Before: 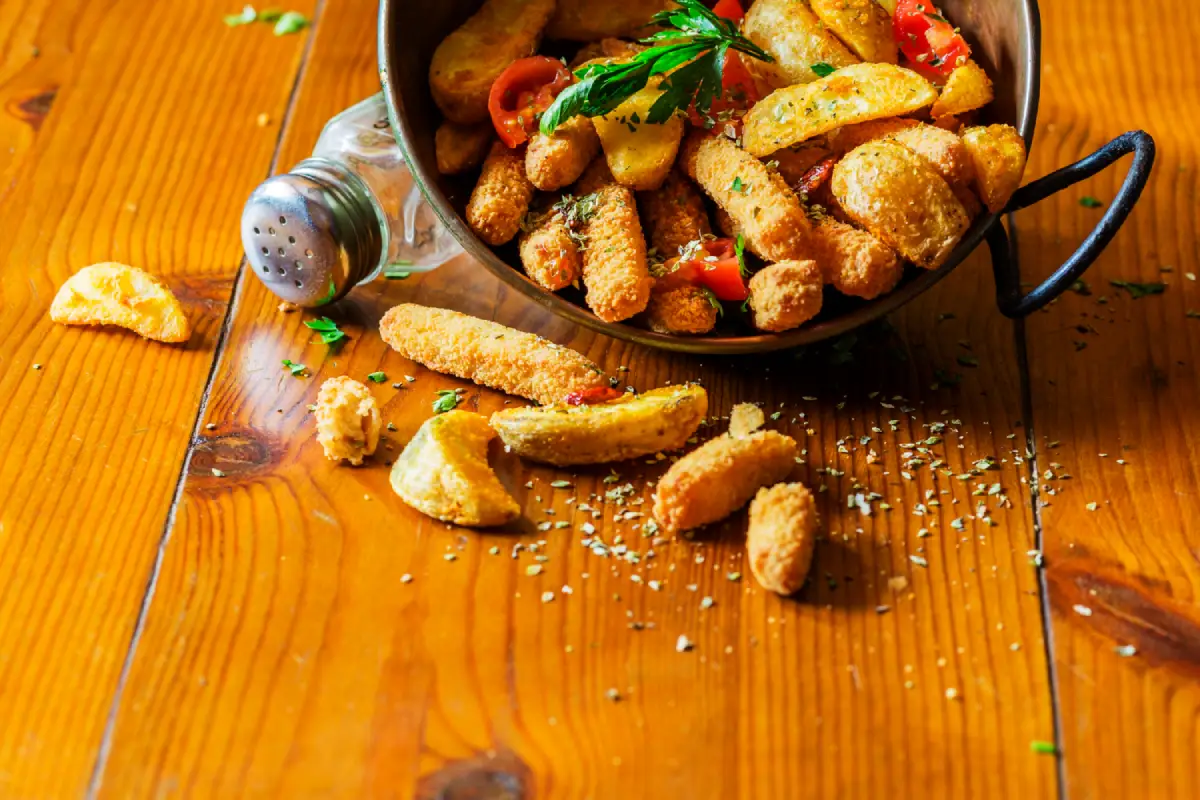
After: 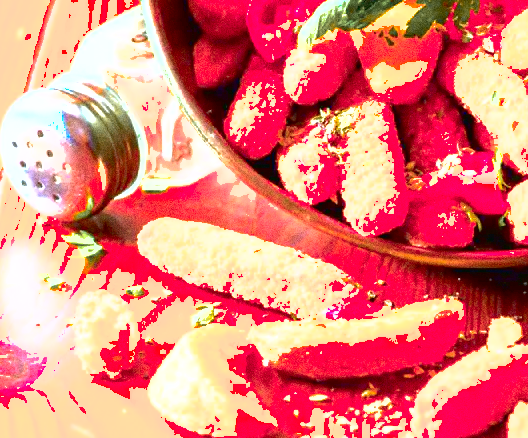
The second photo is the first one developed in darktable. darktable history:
crop: left 20.248%, top 10.86%, right 35.675%, bottom 34.321%
shadows and highlights: on, module defaults
white balance: red 0.984, blue 1.059
tone curve: curves: ch0 [(0, 0.013) (0.054, 0.018) (0.205, 0.191) (0.289, 0.292) (0.39, 0.424) (0.493, 0.551) (0.666, 0.743) (0.795, 0.841) (1, 0.998)]; ch1 [(0, 0) (0.385, 0.343) (0.439, 0.415) (0.494, 0.495) (0.501, 0.501) (0.51, 0.509) (0.54, 0.552) (0.586, 0.614) (0.66, 0.706) (0.783, 0.804) (1, 1)]; ch2 [(0, 0) (0.32, 0.281) (0.403, 0.399) (0.441, 0.428) (0.47, 0.469) (0.498, 0.496) (0.524, 0.538) (0.566, 0.579) (0.633, 0.665) (0.7, 0.711) (1, 1)], color space Lab, independent channels, preserve colors none
exposure: exposure 2 EV, compensate highlight preservation false
color zones: curves: ch1 [(0.263, 0.53) (0.376, 0.287) (0.487, 0.512) (0.748, 0.547) (1, 0.513)]; ch2 [(0.262, 0.45) (0.751, 0.477)], mix 31.98%
grain: coarseness 0.09 ISO, strength 40%
